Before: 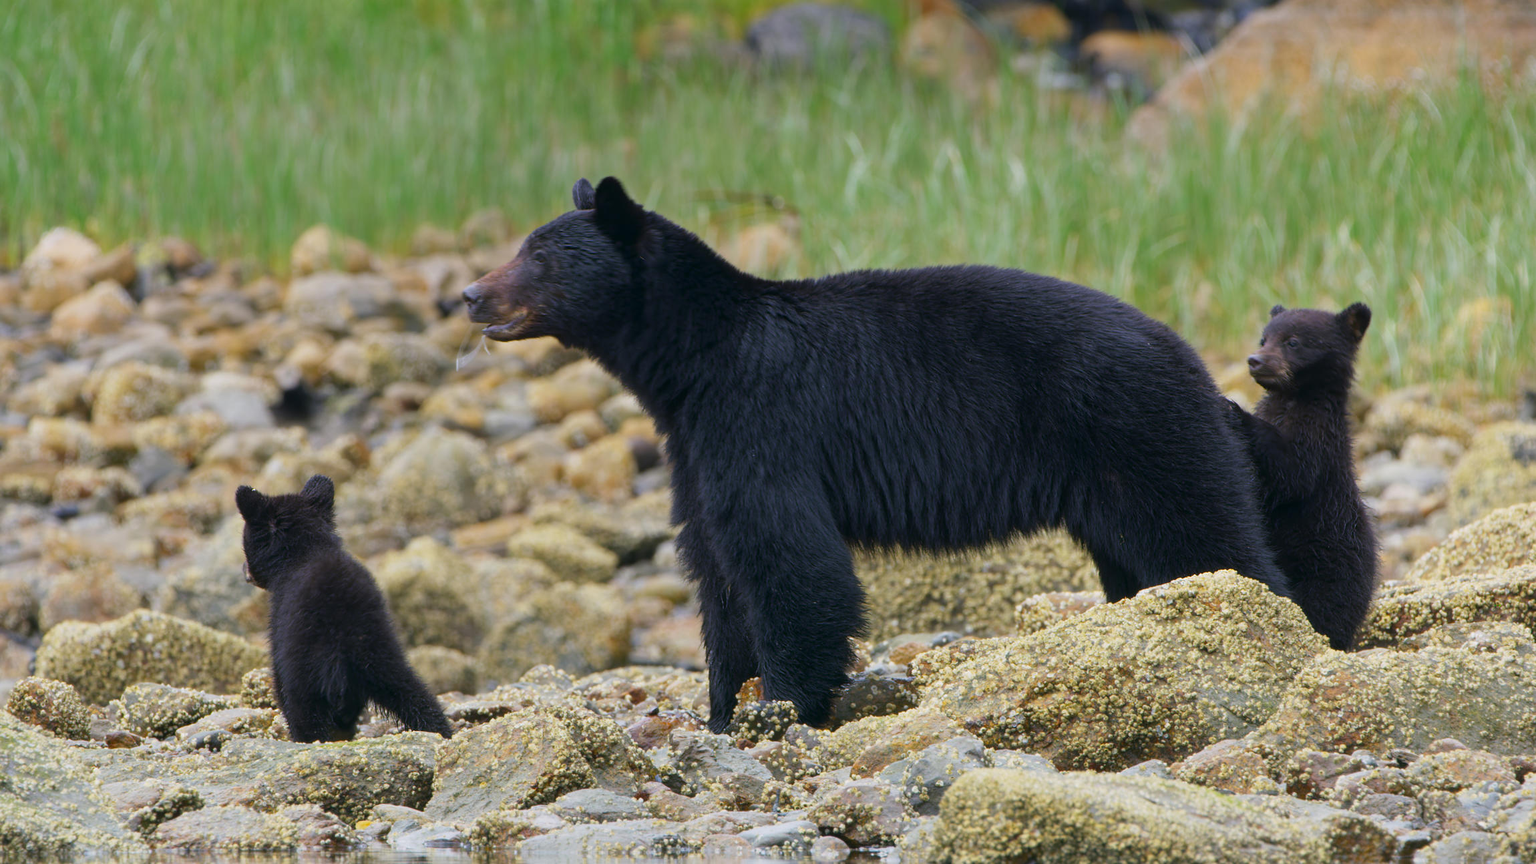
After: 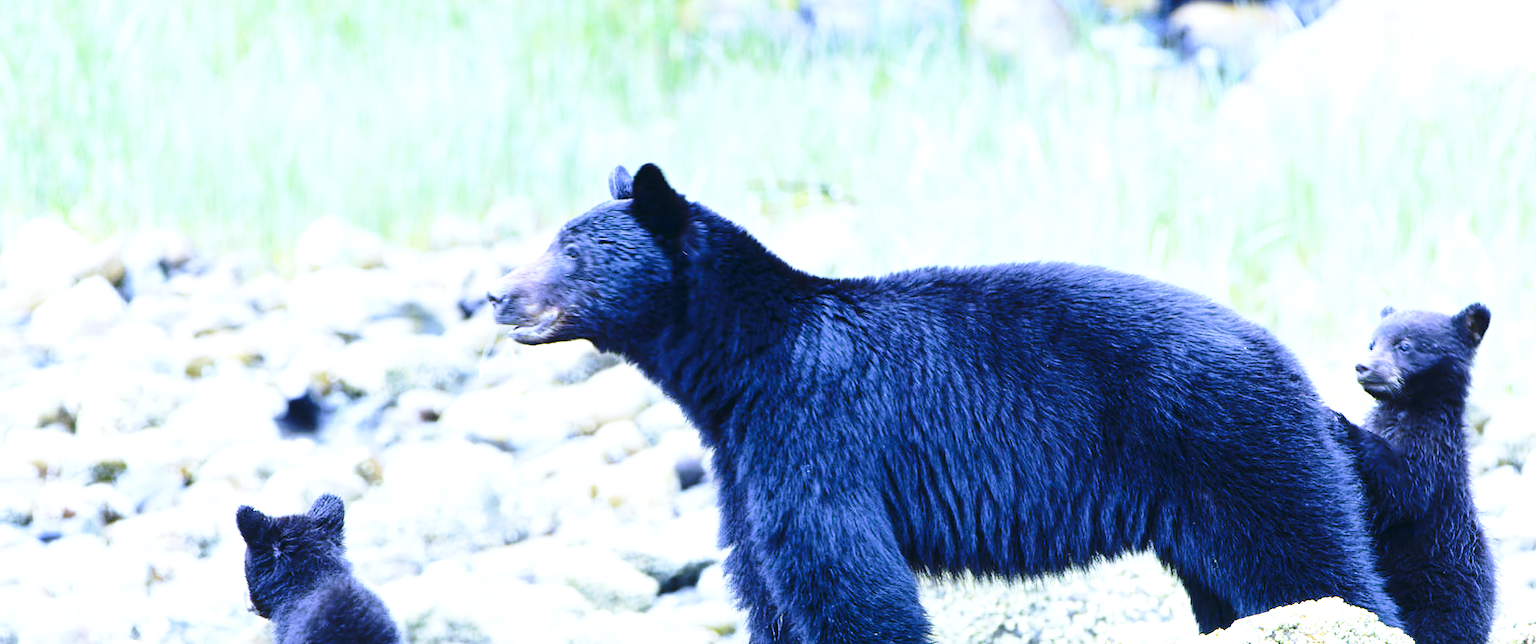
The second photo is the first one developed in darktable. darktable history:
tone equalizer: -8 EV -0.75 EV, -7 EV -0.7 EV, -6 EV -0.6 EV, -5 EV -0.4 EV, -3 EV 0.4 EV, -2 EV 0.6 EV, -1 EV 0.7 EV, +0 EV 0.75 EV, edges refinement/feathering 500, mask exposure compensation -1.57 EV, preserve details no
exposure: black level correction 0, exposure 1.3 EV, compensate exposure bias true, compensate highlight preservation false
crop: left 1.509%, top 3.452%, right 7.696%, bottom 28.452%
base curve: curves: ch0 [(0, 0) (0.028, 0.03) (0.121, 0.232) (0.46, 0.748) (0.859, 0.968) (1, 1)], preserve colors none
white balance: red 0.766, blue 1.537
